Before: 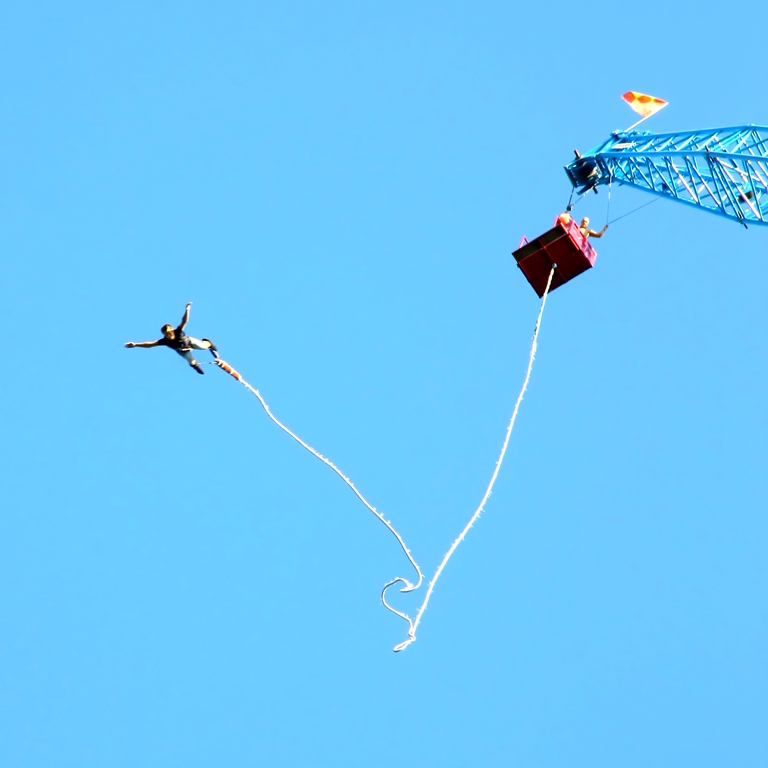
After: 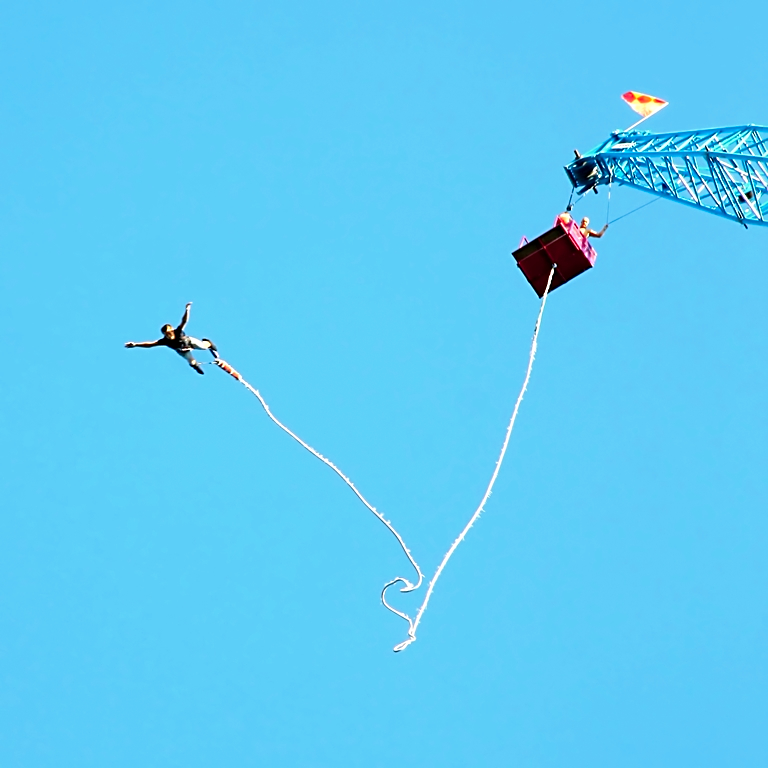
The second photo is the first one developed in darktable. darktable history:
color zones: curves: ch1 [(0.239, 0.552) (0.75, 0.5)]; ch2 [(0.25, 0.462) (0.749, 0.457)], mix 25.94%
sharpen: on, module defaults
